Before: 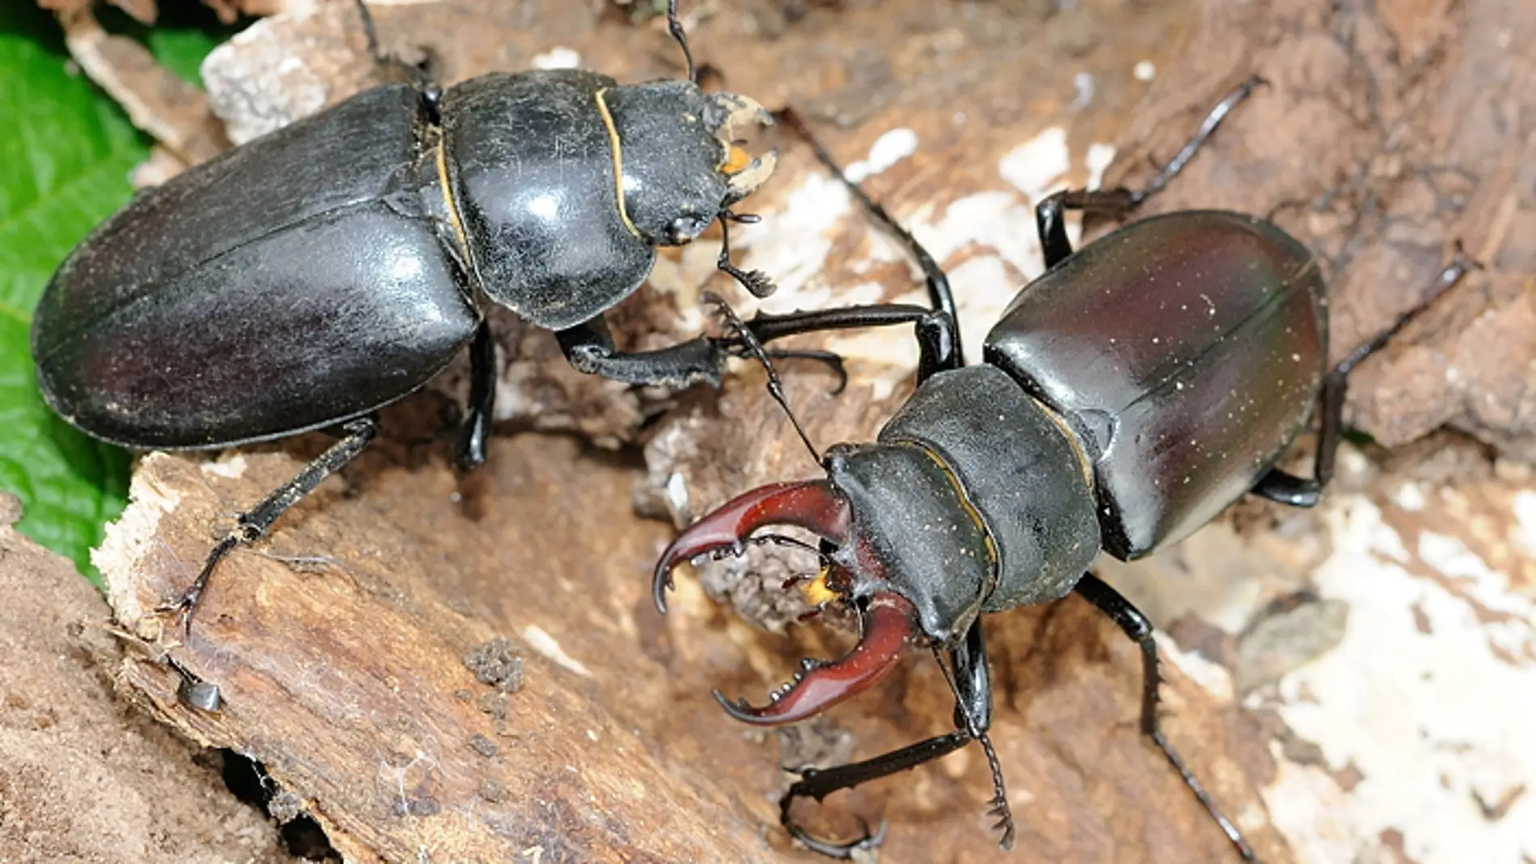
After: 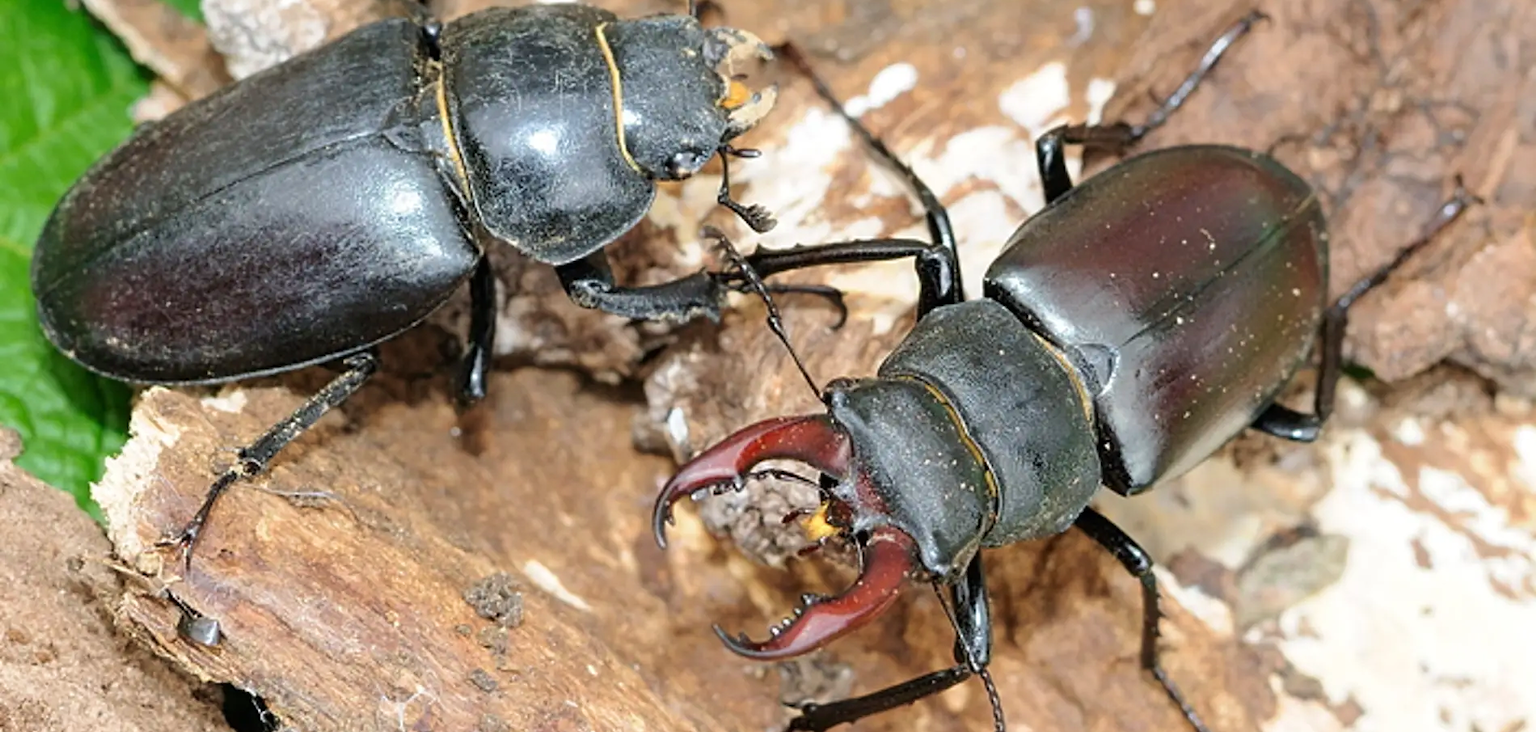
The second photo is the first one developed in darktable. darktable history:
velvia: strength 14.84%
crop: top 7.618%, bottom 7.581%
